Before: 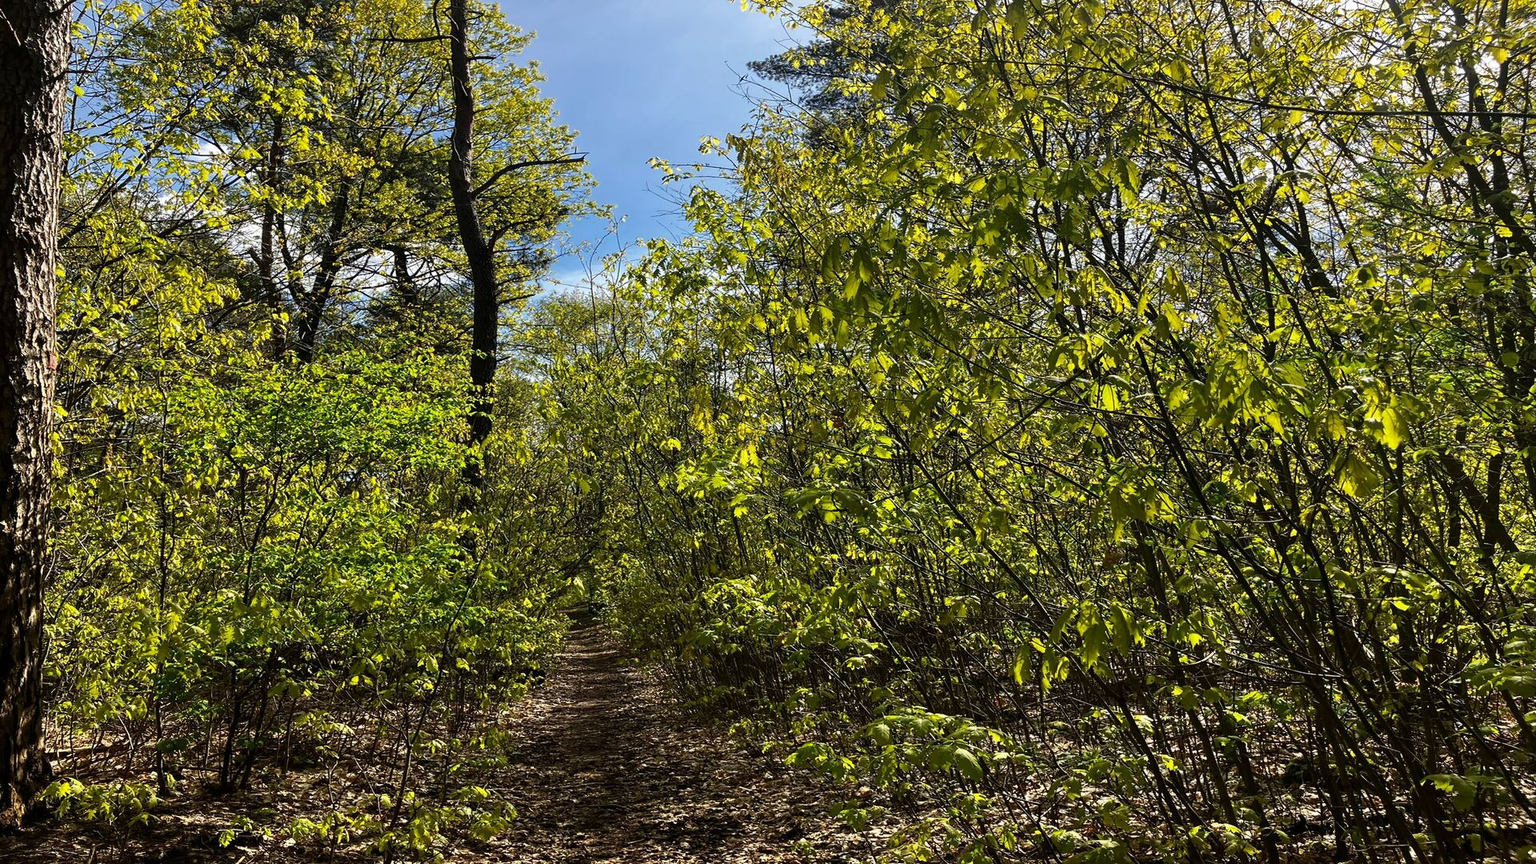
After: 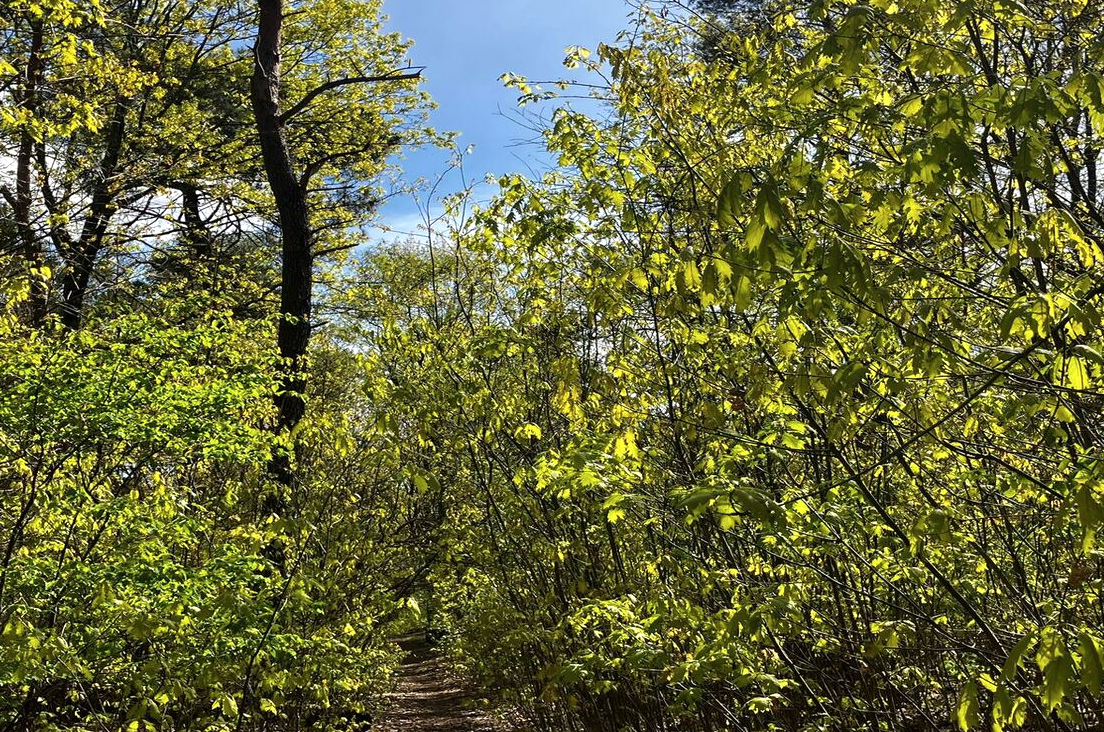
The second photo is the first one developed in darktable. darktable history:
exposure: exposure 0.187 EV, compensate highlight preservation false
crop: left 16.195%, top 11.485%, right 26.268%, bottom 20.727%
contrast brightness saturation: saturation -0.054
